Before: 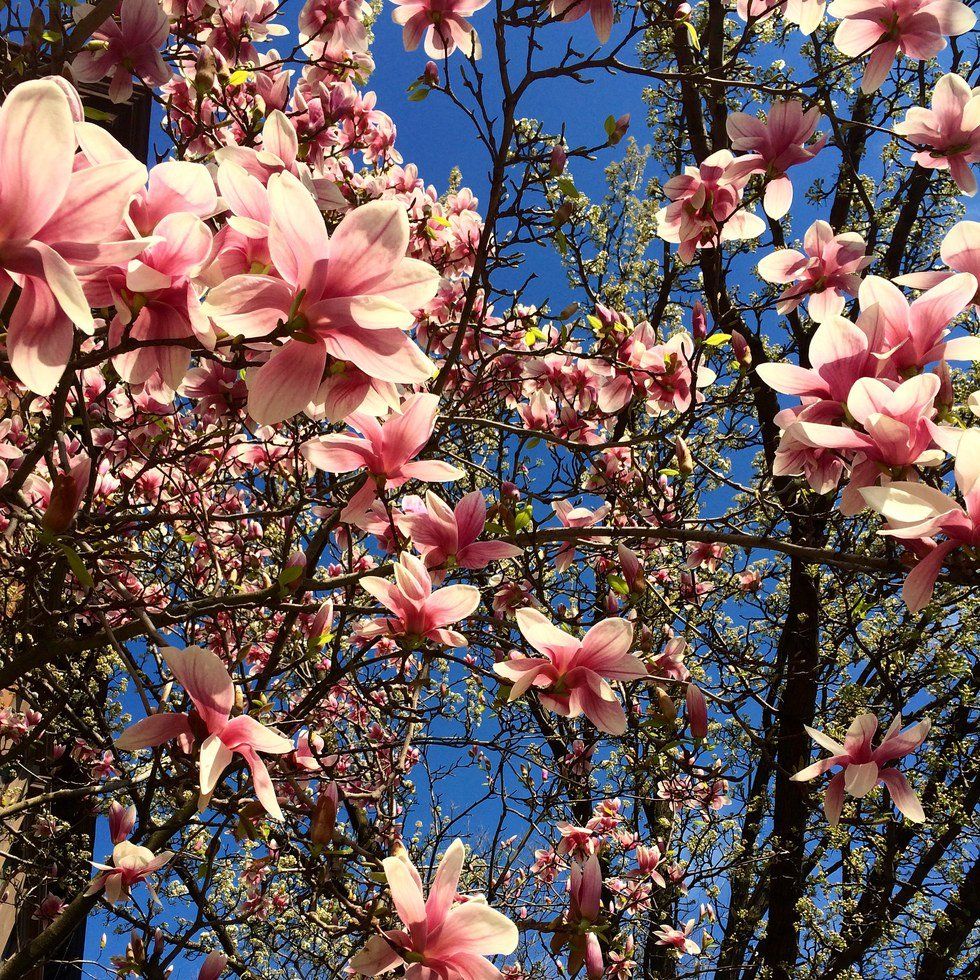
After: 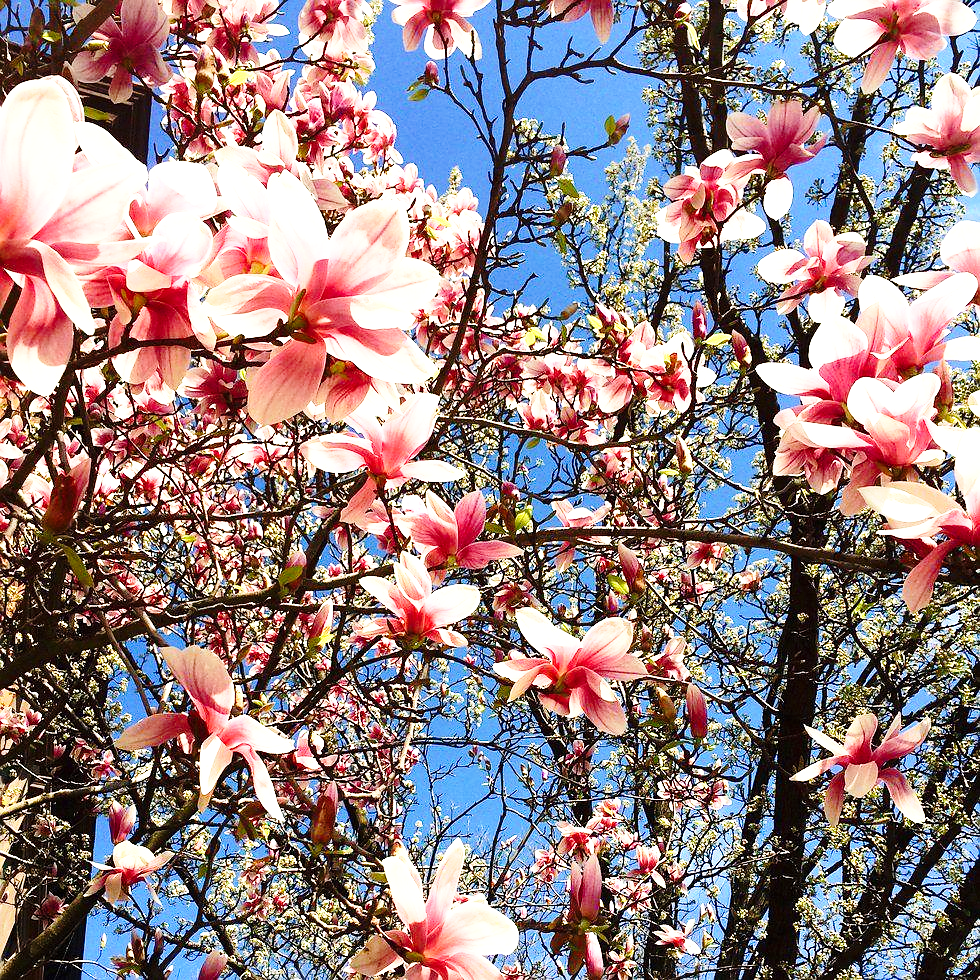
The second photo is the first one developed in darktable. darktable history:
exposure: black level correction 0, exposure 0.7 EV, compensate exposure bias true, compensate highlight preservation false
contrast brightness saturation: contrast 0.05
sharpen: radius 1, threshold 1
base curve: curves: ch0 [(0, 0) (0.028, 0.03) (0.121, 0.232) (0.46, 0.748) (0.859, 0.968) (1, 1)], preserve colors none
